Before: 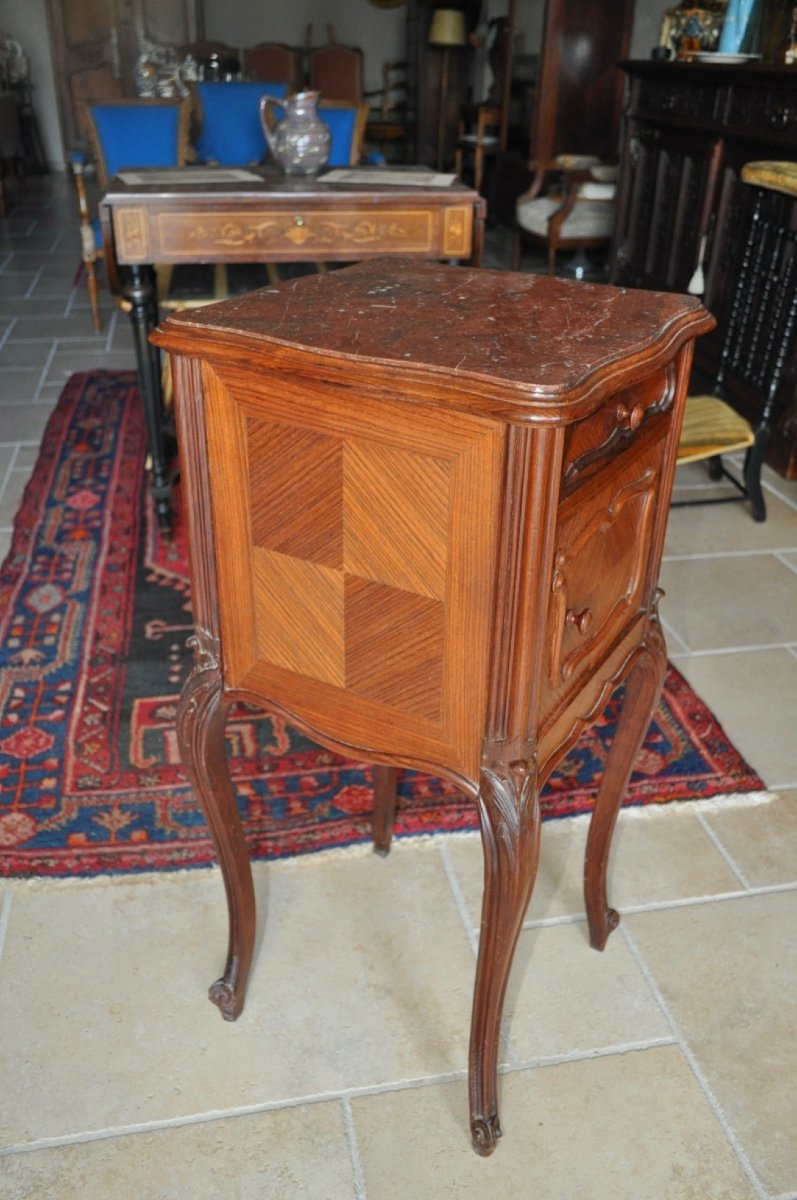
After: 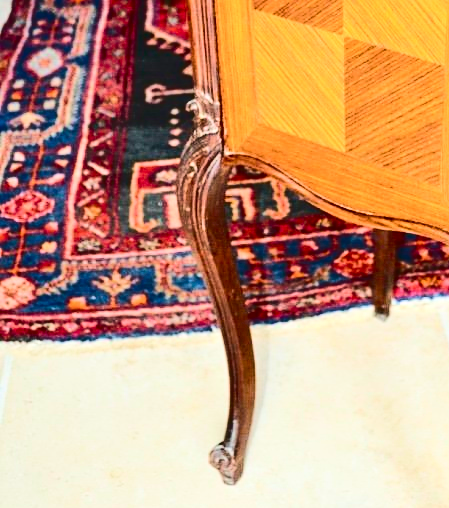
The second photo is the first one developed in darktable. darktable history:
crop: top 44.724%, right 43.584%, bottom 12.887%
color balance rgb: perceptual saturation grading › global saturation 36.369%, perceptual saturation grading › shadows 34.69%, perceptual brilliance grading › global brilliance 2.858%, perceptual brilliance grading › highlights -2.895%, perceptual brilliance grading › shadows 2.804%, global vibrance 20%
contrast brightness saturation: contrast 0.481, saturation -0.098
exposure: black level correction 0, exposure 0.498 EV, compensate highlight preservation false
tone curve: curves: ch0 [(0, 0) (0.003, 0.058) (0.011, 0.059) (0.025, 0.061) (0.044, 0.067) (0.069, 0.084) (0.1, 0.102) (0.136, 0.124) (0.177, 0.171) (0.224, 0.246) (0.277, 0.324) (0.335, 0.411) (0.399, 0.509) (0.468, 0.605) (0.543, 0.688) (0.623, 0.738) (0.709, 0.798) (0.801, 0.852) (0.898, 0.911) (1, 1)], color space Lab, independent channels, preserve colors none
sharpen: amount 0.214
velvia: on, module defaults
